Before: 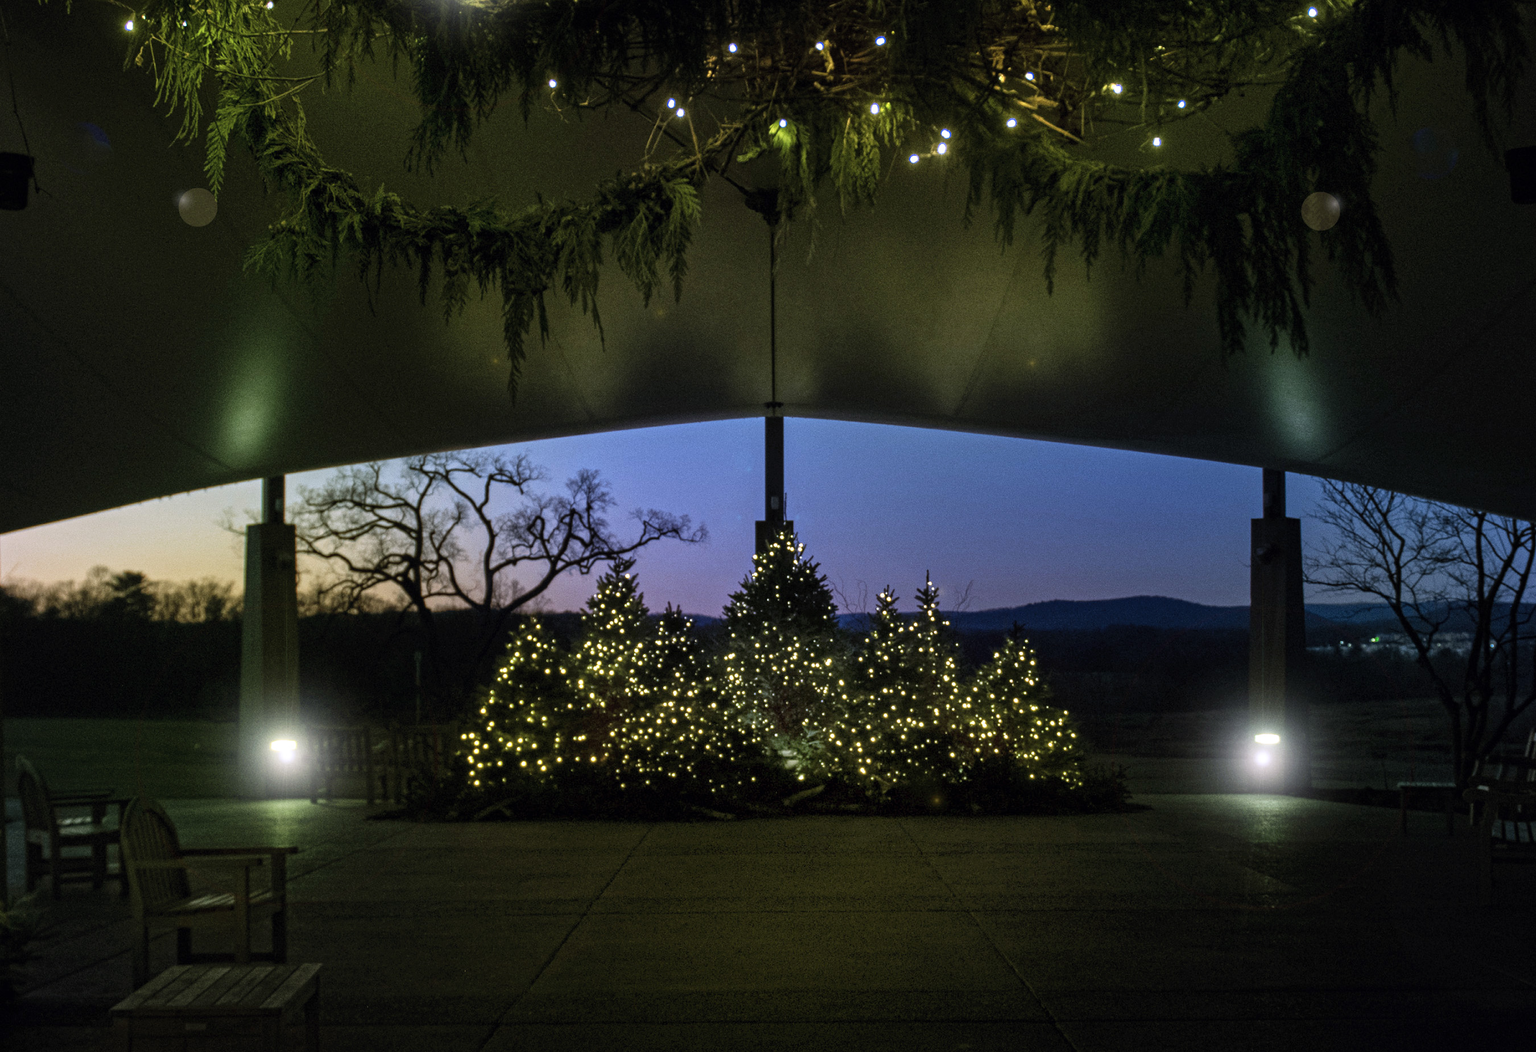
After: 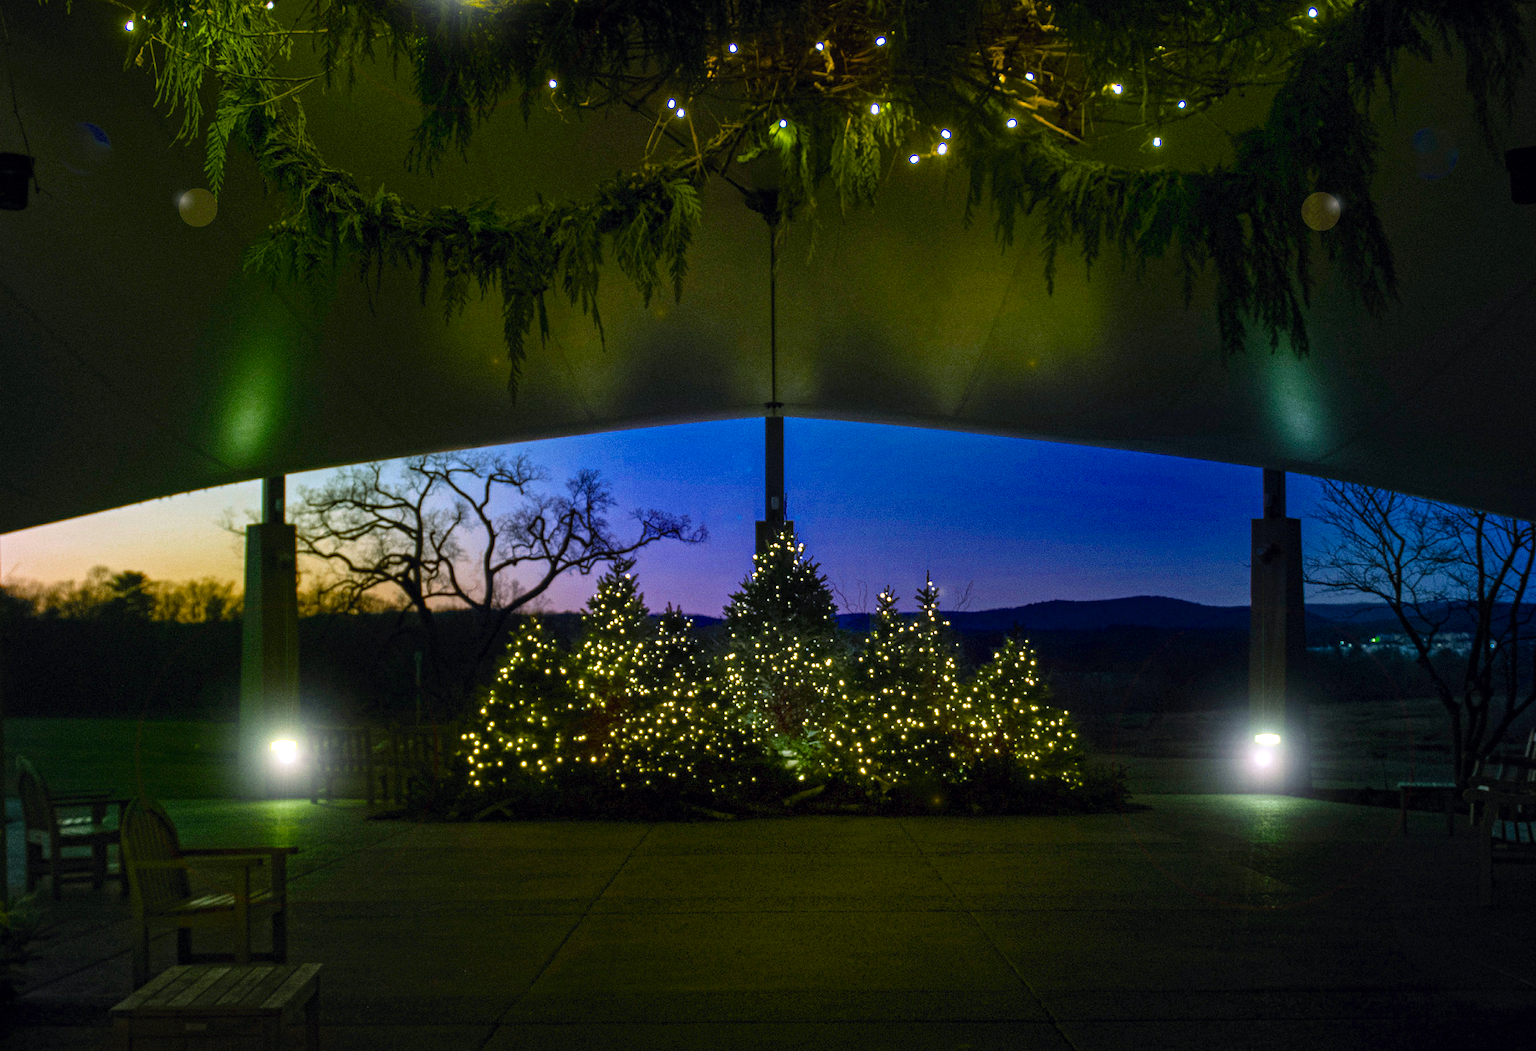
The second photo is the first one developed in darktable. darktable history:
color balance rgb: shadows lift › chroma 2.05%, shadows lift › hue 247.09°, linear chroma grading › global chroma 6.111%, perceptual saturation grading › global saturation 31.205%, perceptual brilliance grading › global brilliance 10.275%, perceptual brilliance grading › shadows 14.455%, global vibrance 7.09%, saturation formula JzAzBz (2021)
